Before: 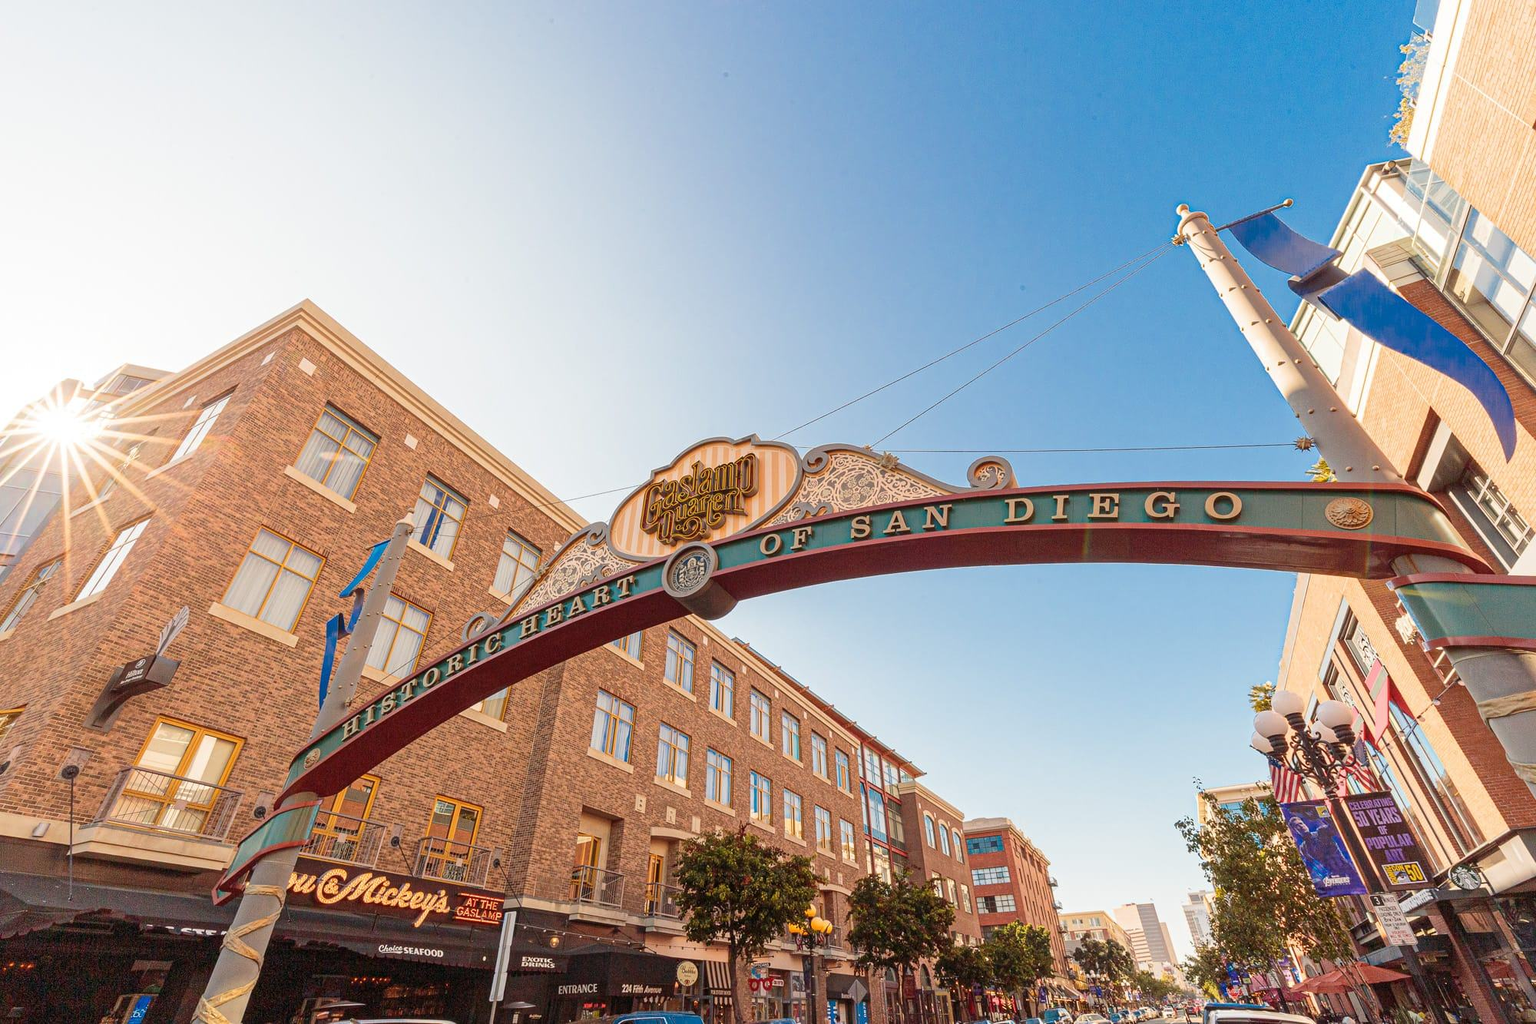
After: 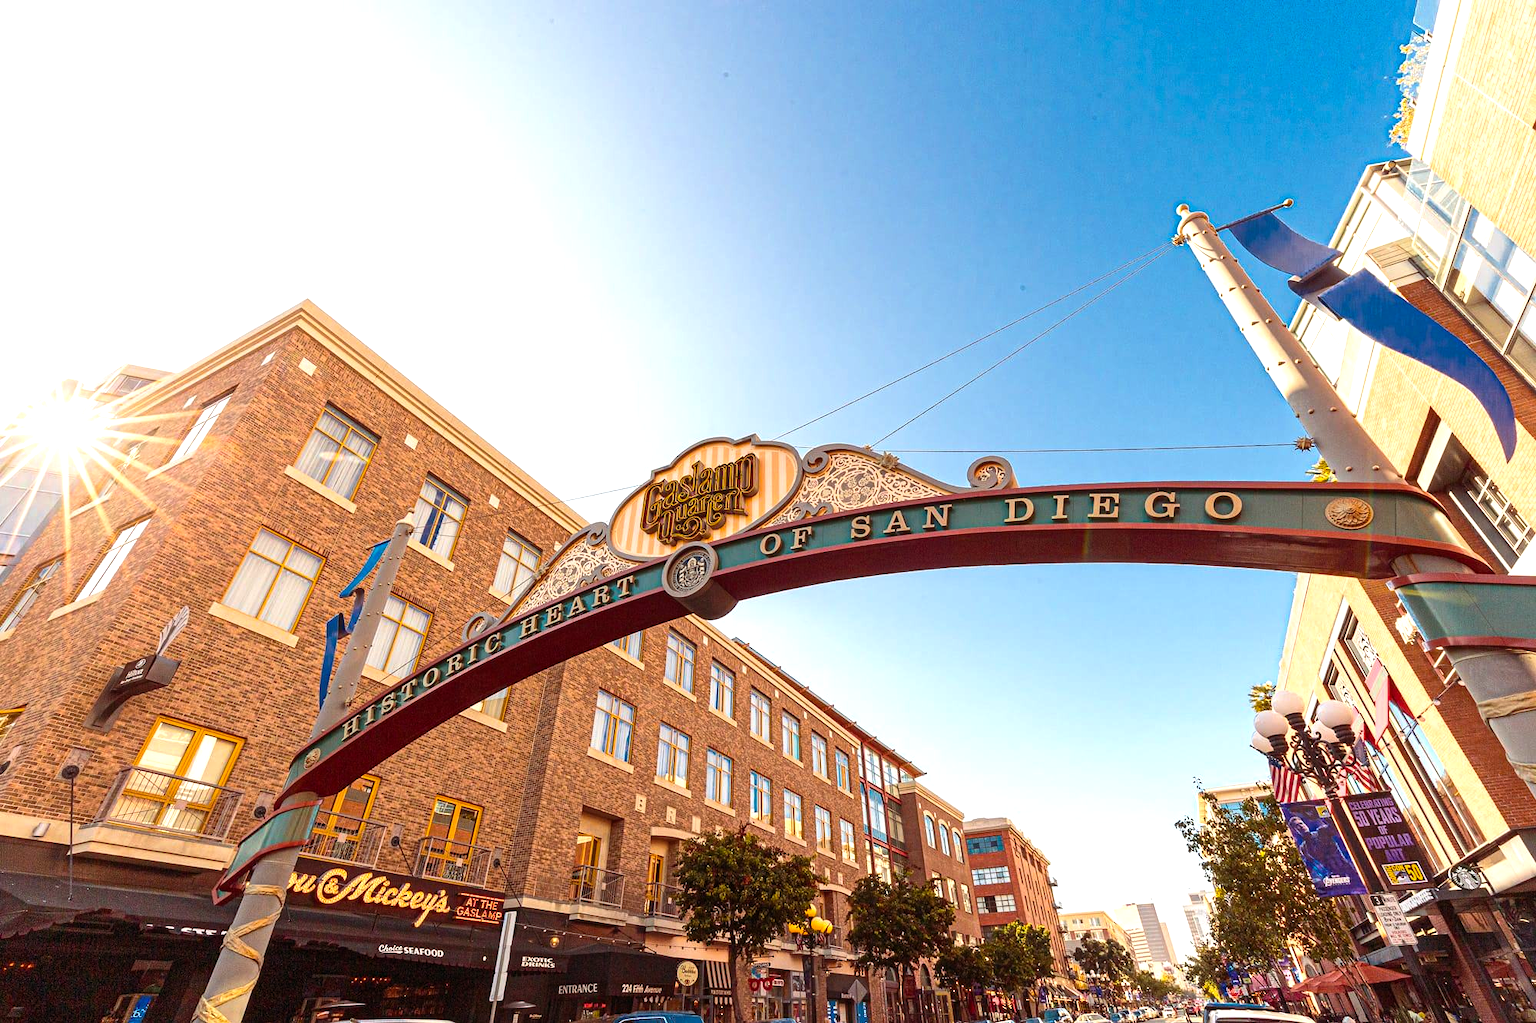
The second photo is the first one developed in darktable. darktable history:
color balance rgb: shadows lift › chroma 4.644%, shadows lift › hue 24.63°, perceptual saturation grading › global saturation 19.652%, perceptual brilliance grading › global brilliance 15.799%, perceptual brilliance grading › shadows -35.277%
